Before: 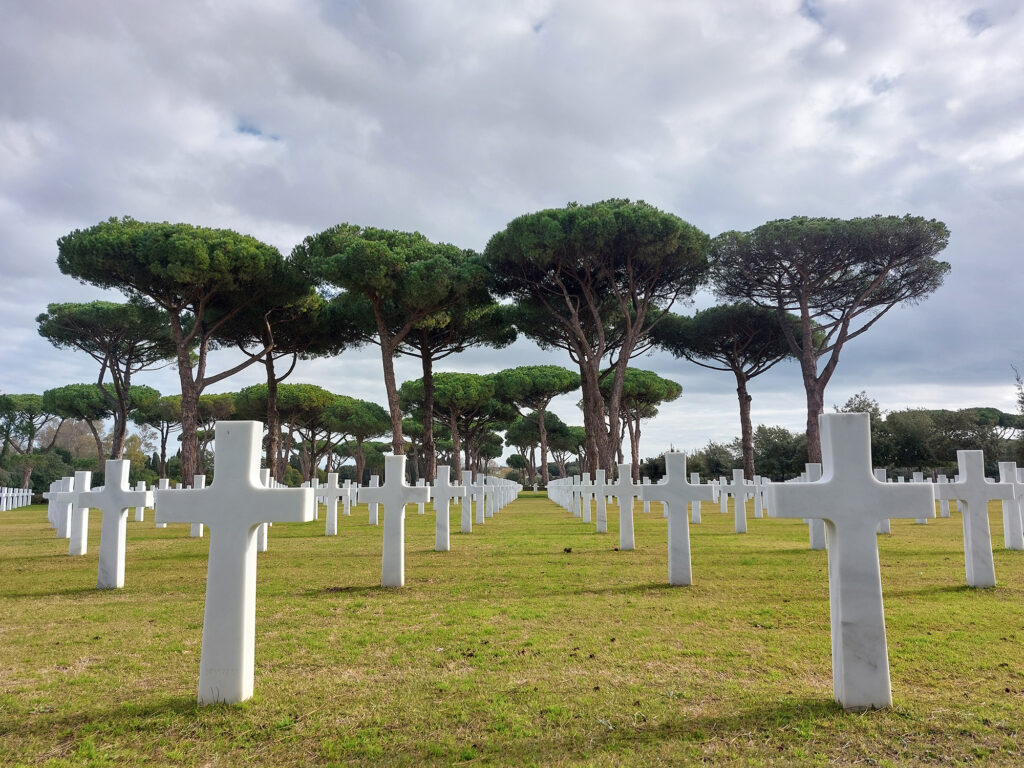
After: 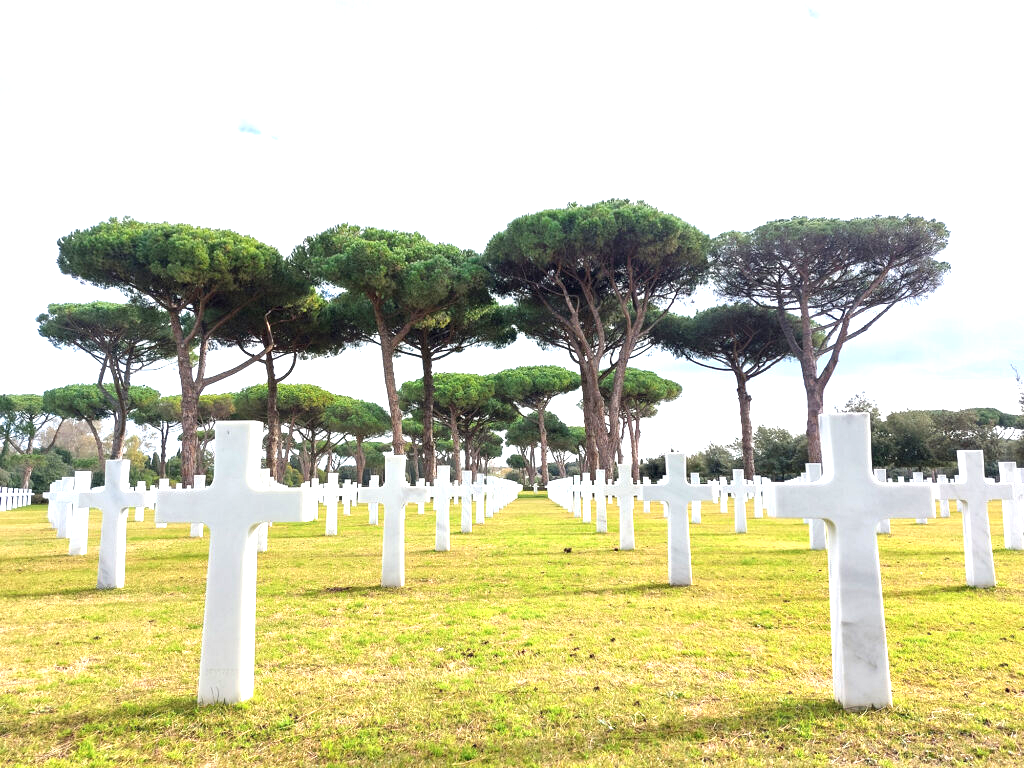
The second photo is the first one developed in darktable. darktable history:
exposure: black level correction 0, exposure 1.451 EV, compensate highlight preservation false
